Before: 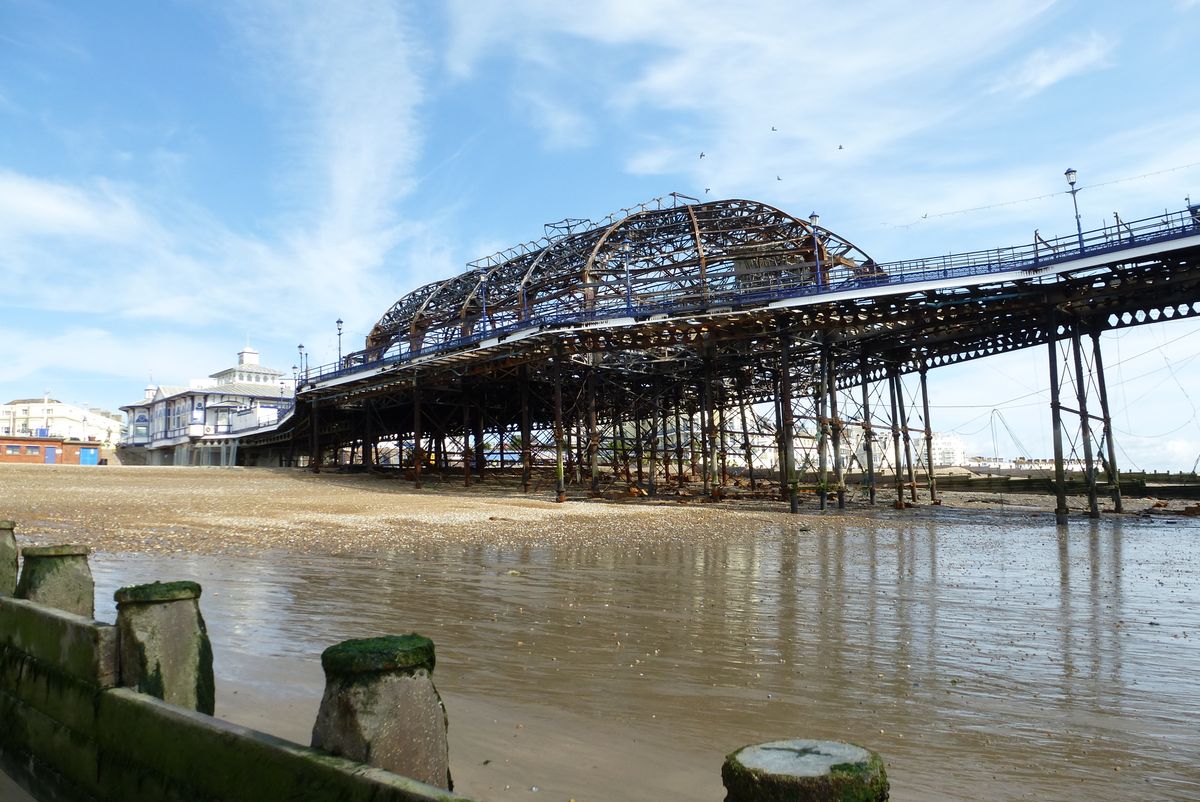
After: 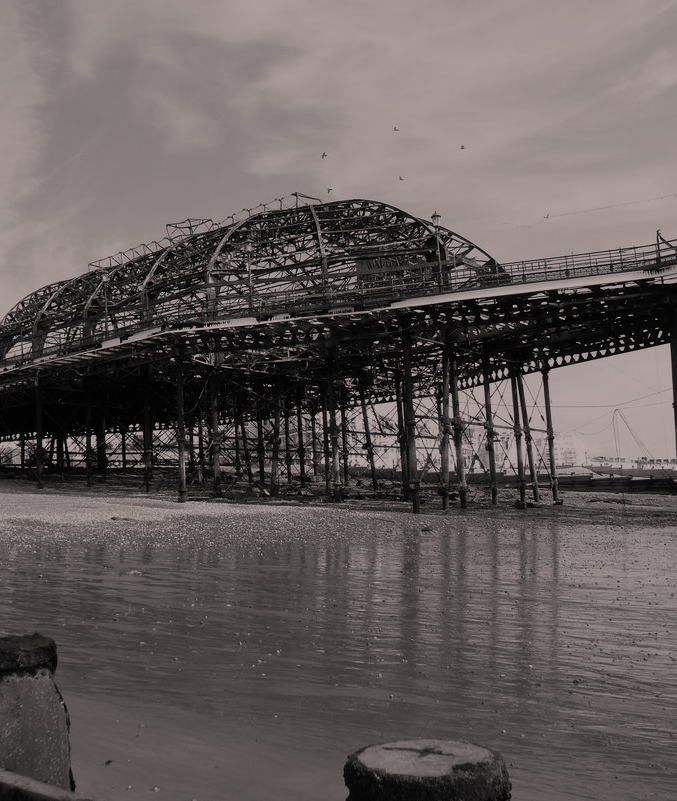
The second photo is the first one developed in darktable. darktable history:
base curve: curves: ch0 [(0, 0) (0.204, 0.334) (0.55, 0.733) (1, 1)], preserve colors none
exposure: exposure -1.998 EV, compensate highlight preservation false
crop: left 31.549%, top 0.016%, right 12.016%
color correction: highlights a* 7.88, highlights b* 3.83
contrast brightness saturation: saturation -0.994
